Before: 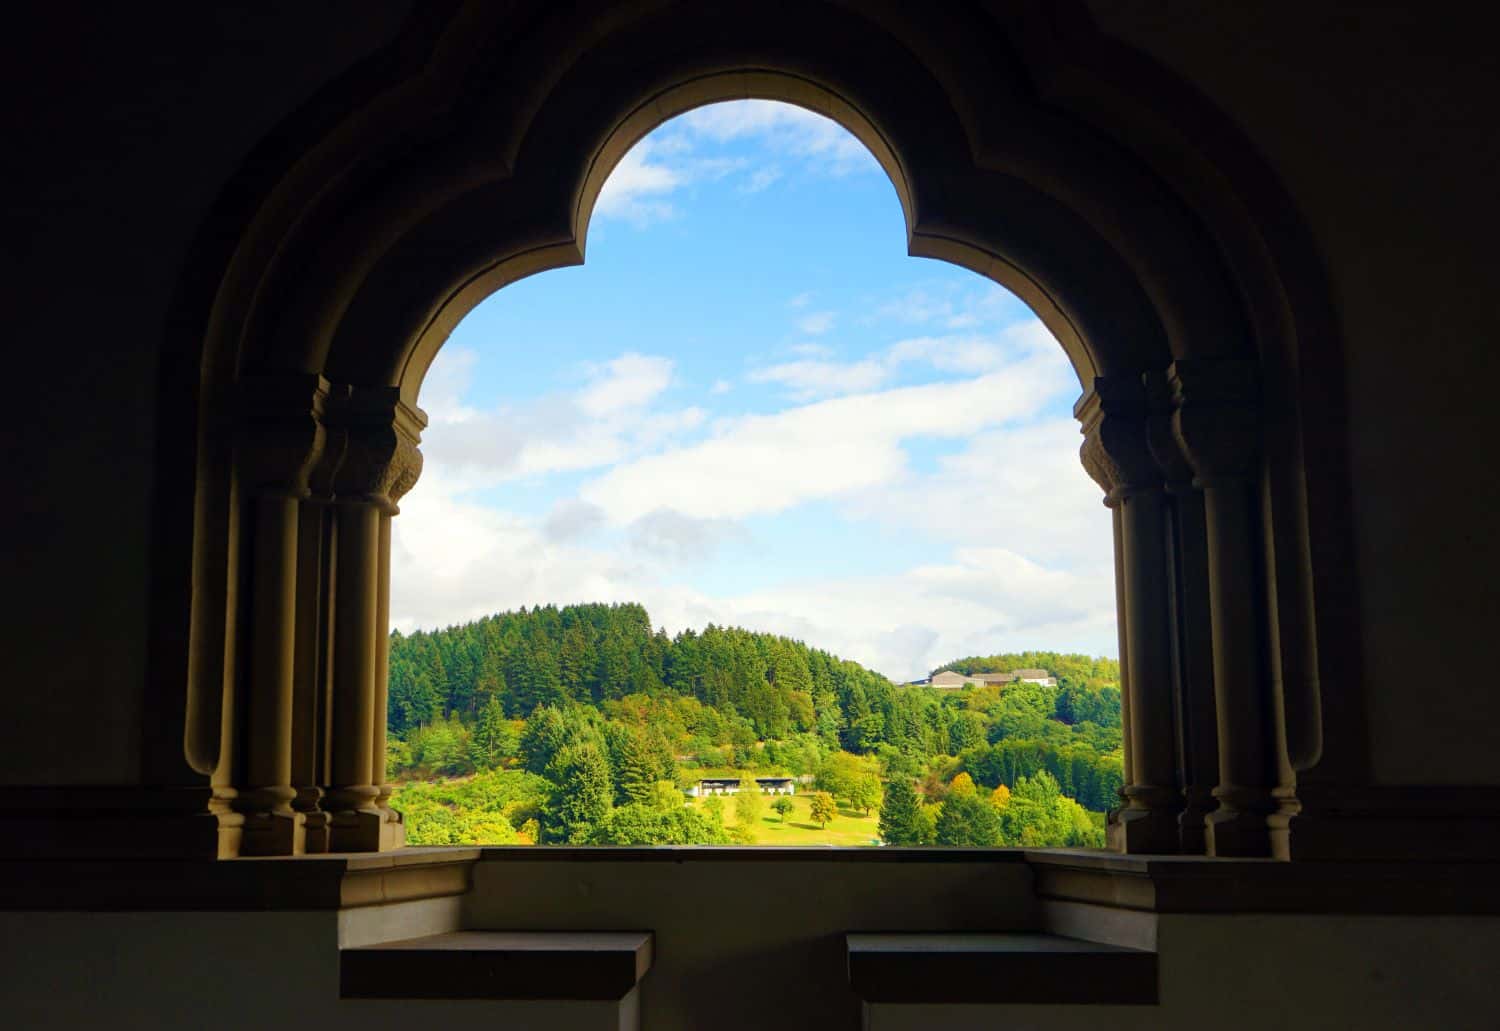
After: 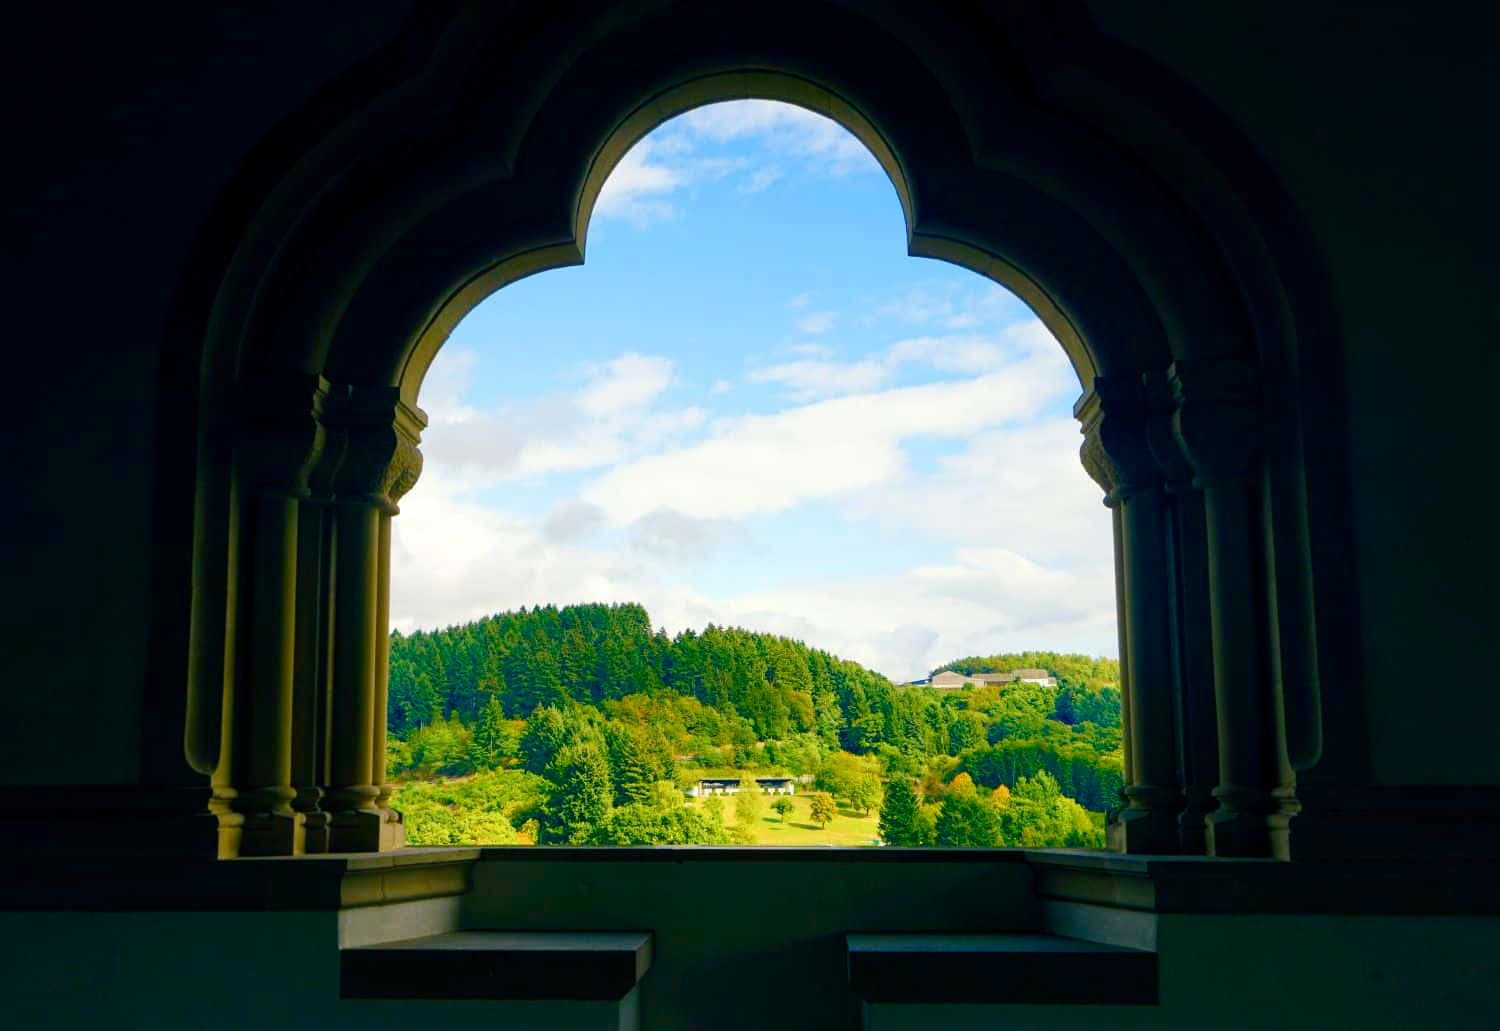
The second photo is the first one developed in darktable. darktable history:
color balance rgb: shadows lift › luminance -28.801%, shadows lift › chroma 10.276%, shadows lift › hue 232.92°, perceptual saturation grading › global saturation 19.725%, perceptual saturation grading › highlights -25.545%, perceptual saturation grading › shadows 49.46%
